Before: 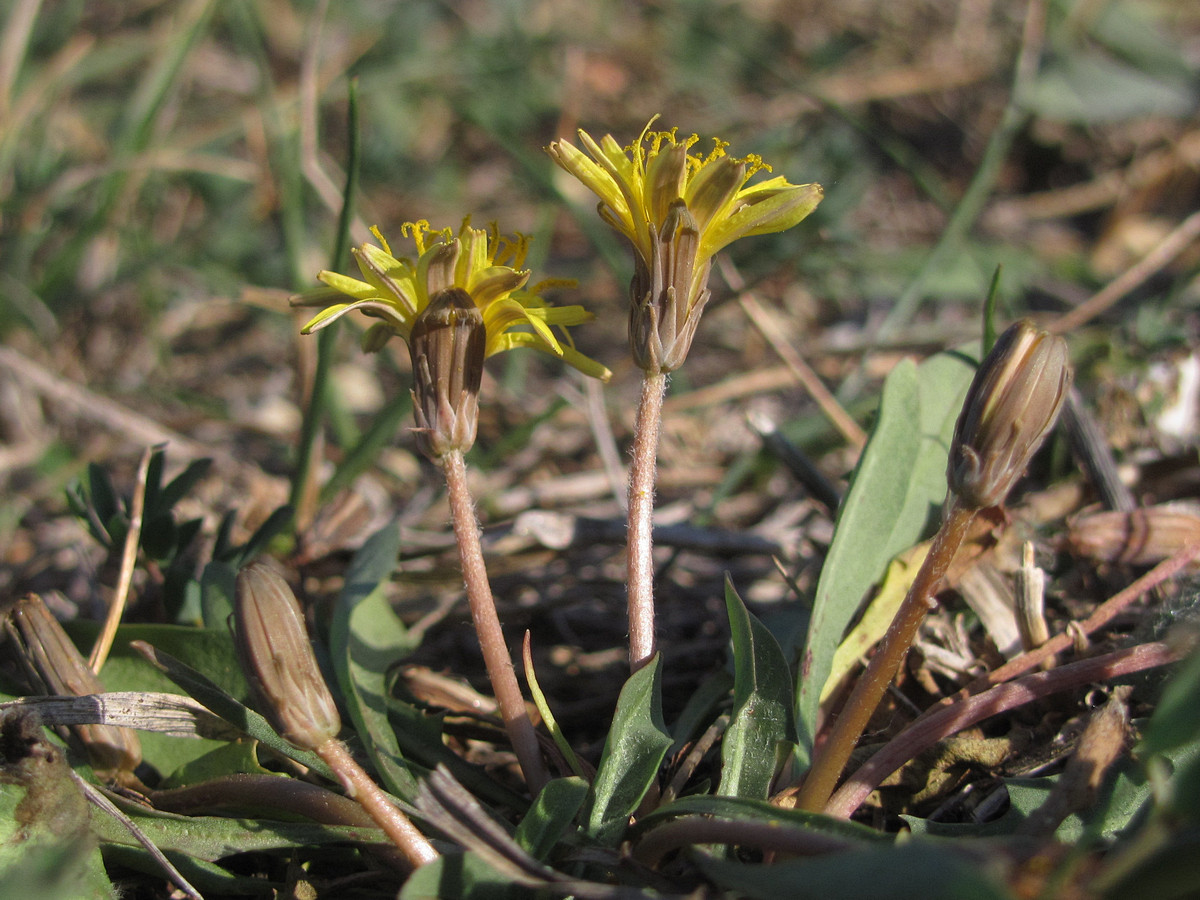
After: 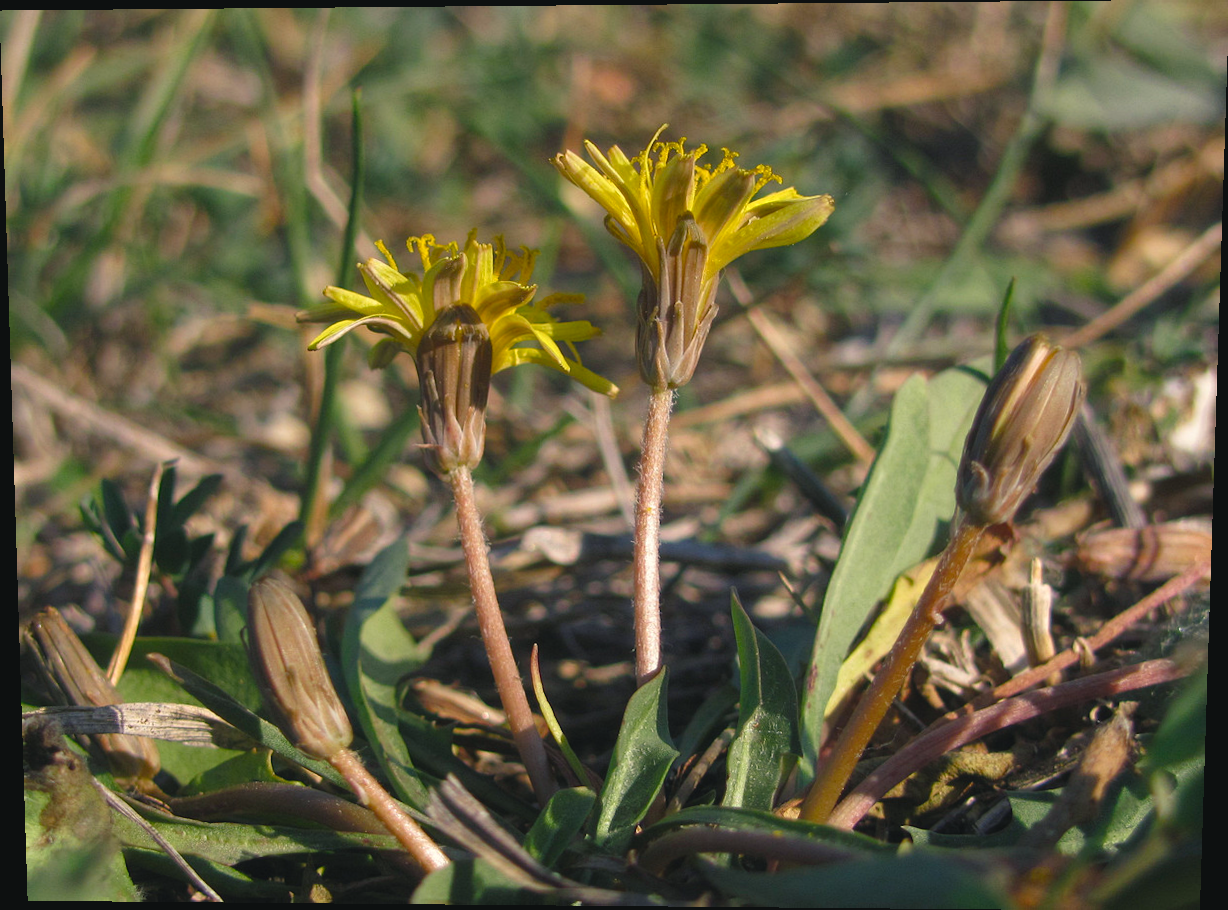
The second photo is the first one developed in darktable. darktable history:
rotate and perspective: lens shift (vertical) 0.048, lens shift (horizontal) -0.024, automatic cropping off
color balance rgb: shadows lift › chroma 2%, shadows lift › hue 219.6°, power › hue 313.2°, highlights gain › chroma 3%, highlights gain › hue 75.6°, global offset › luminance 0.5%, perceptual saturation grading › global saturation 15.33%, perceptual saturation grading › highlights -19.33%, perceptual saturation grading › shadows 20%, global vibrance 20%
